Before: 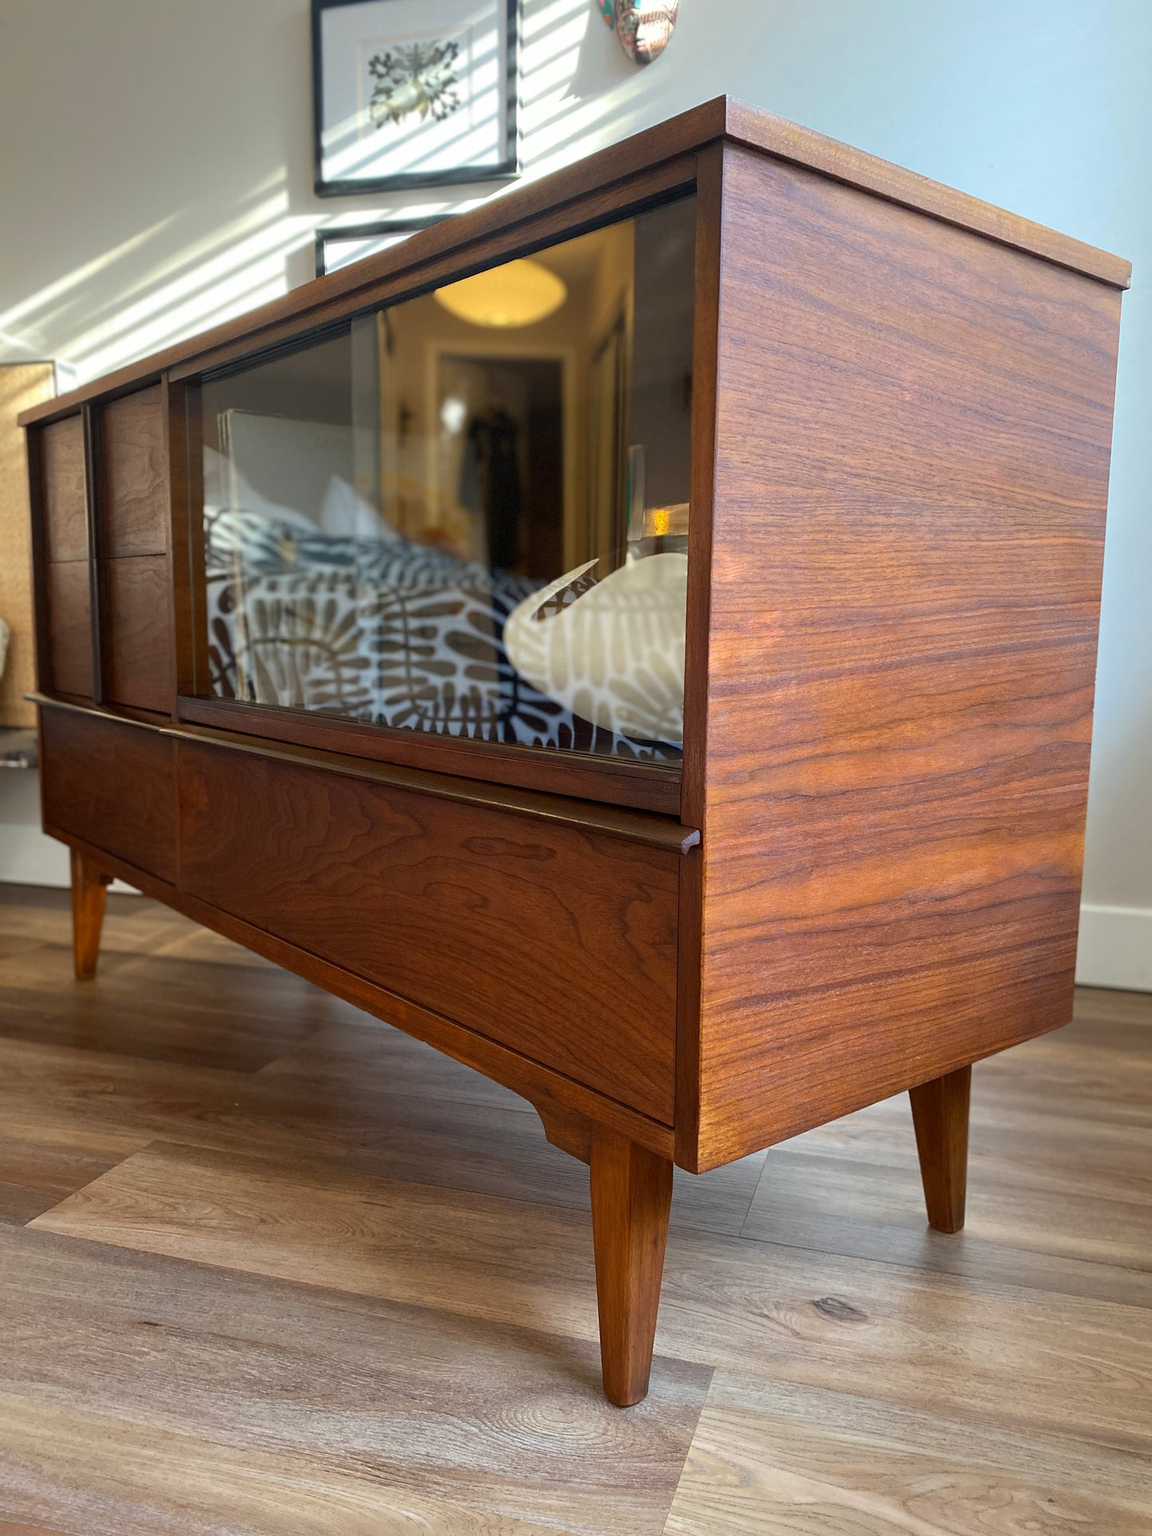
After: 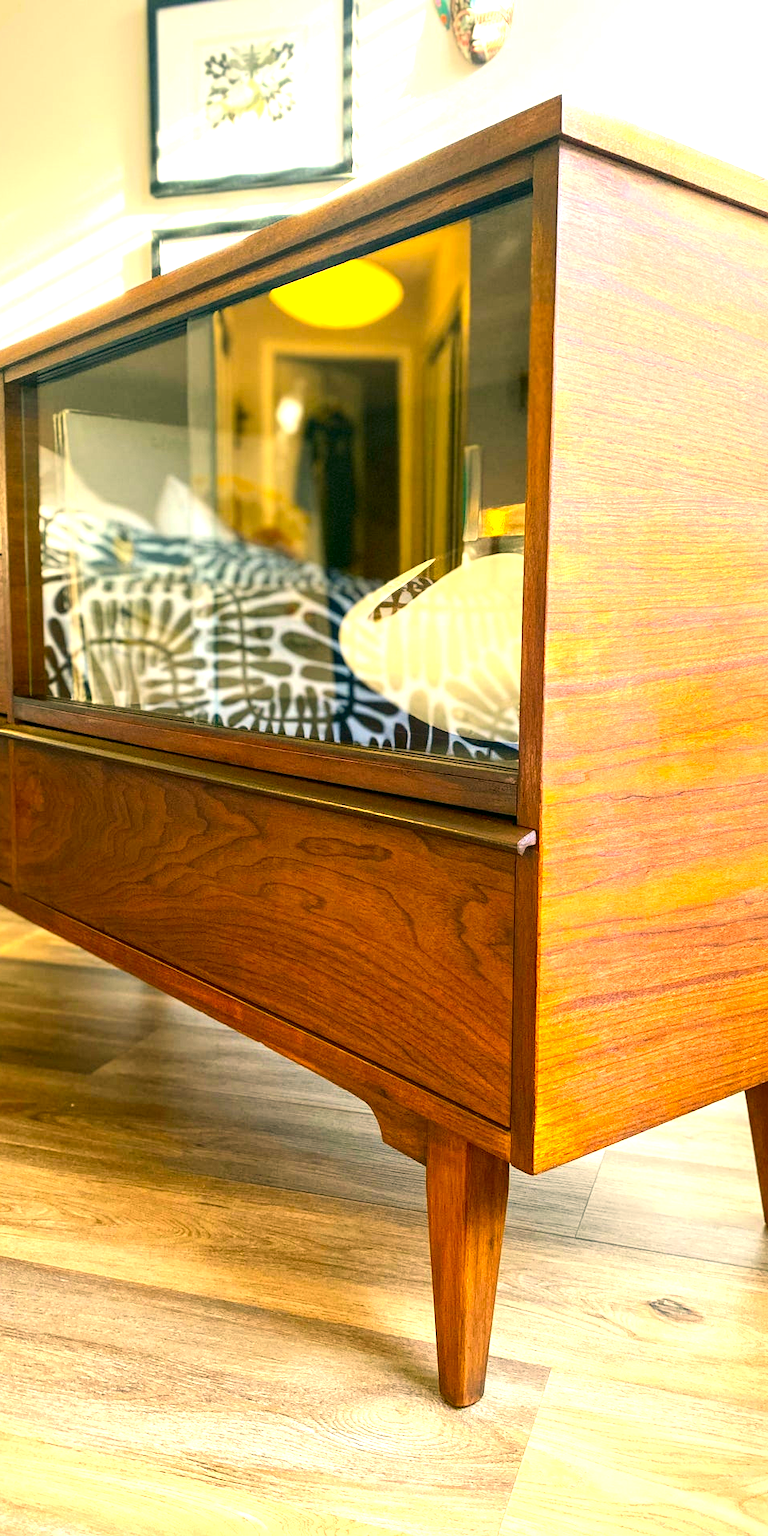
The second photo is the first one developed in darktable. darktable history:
contrast brightness saturation: contrast 0.16, saturation 0.32
crop and rotate: left 14.292%, right 19.041%
exposure: exposure 1.5 EV, compensate highlight preservation false
local contrast: on, module defaults
color correction: highlights a* 5.3, highlights b* 24.26, shadows a* -15.58, shadows b* 4.02
